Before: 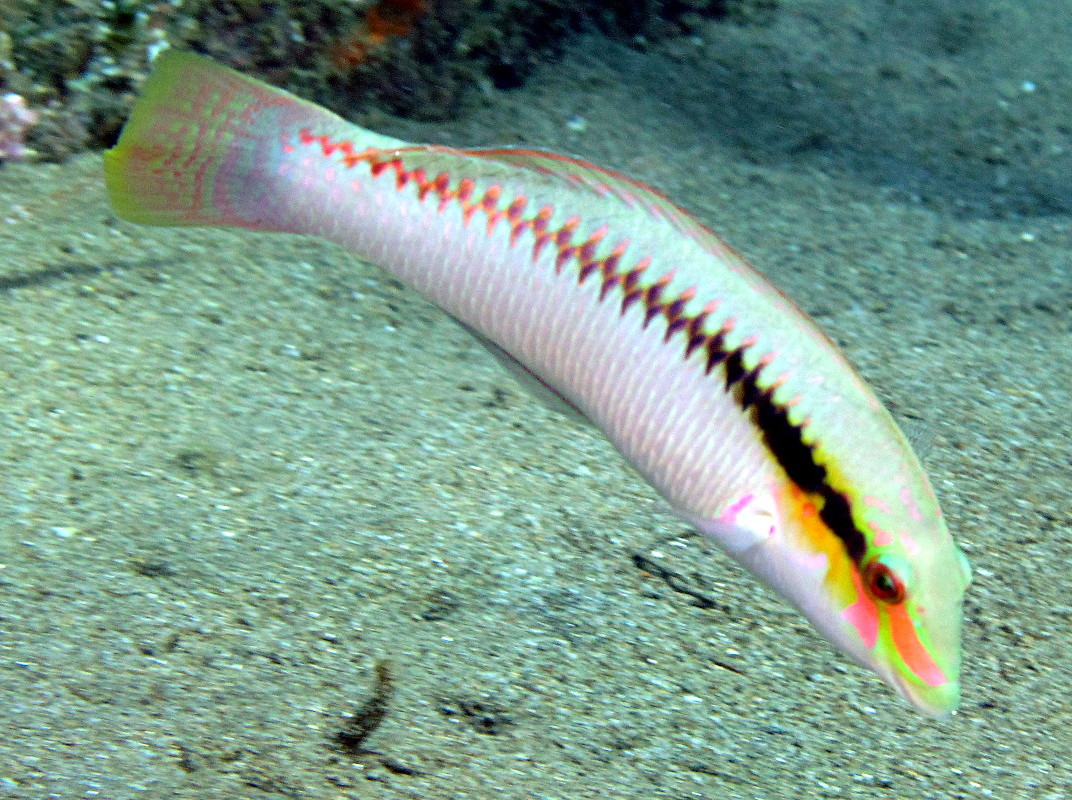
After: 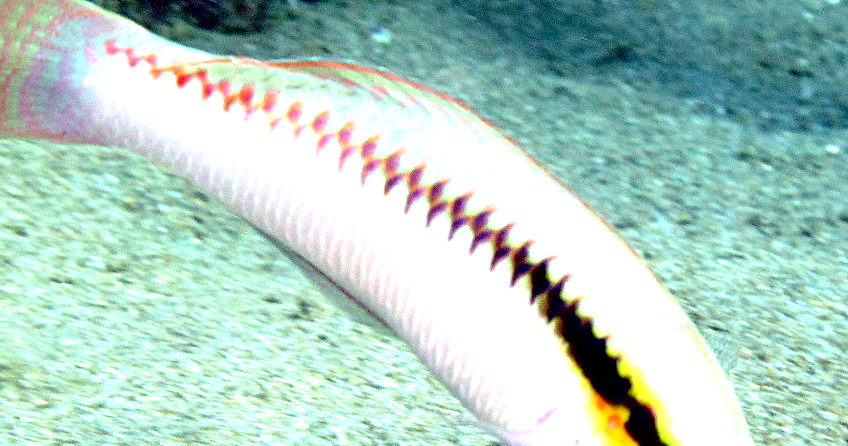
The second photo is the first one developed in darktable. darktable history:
contrast brightness saturation: contrast 0.012, saturation -0.047
exposure: black level correction 0.01, exposure 1 EV, compensate exposure bias true, compensate highlight preservation false
crop: left 18.259%, top 11.097%, right 2.545%, bottom 33.055%
